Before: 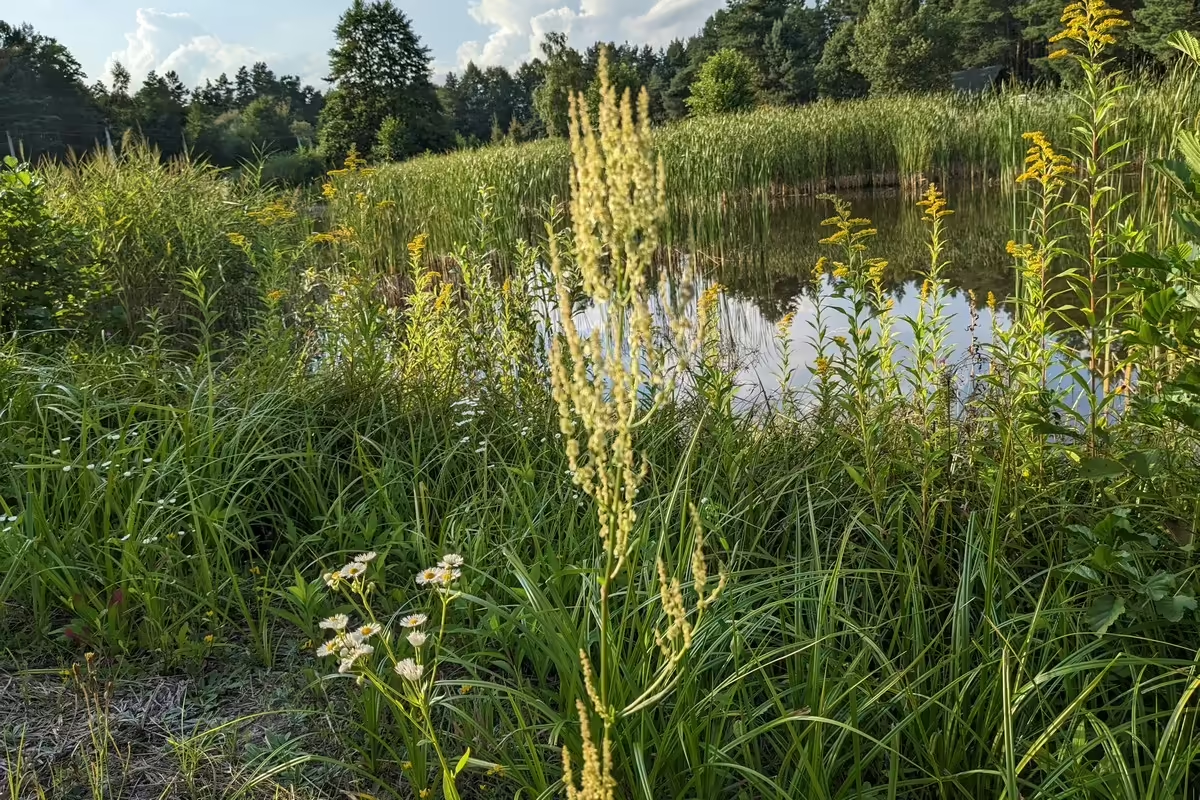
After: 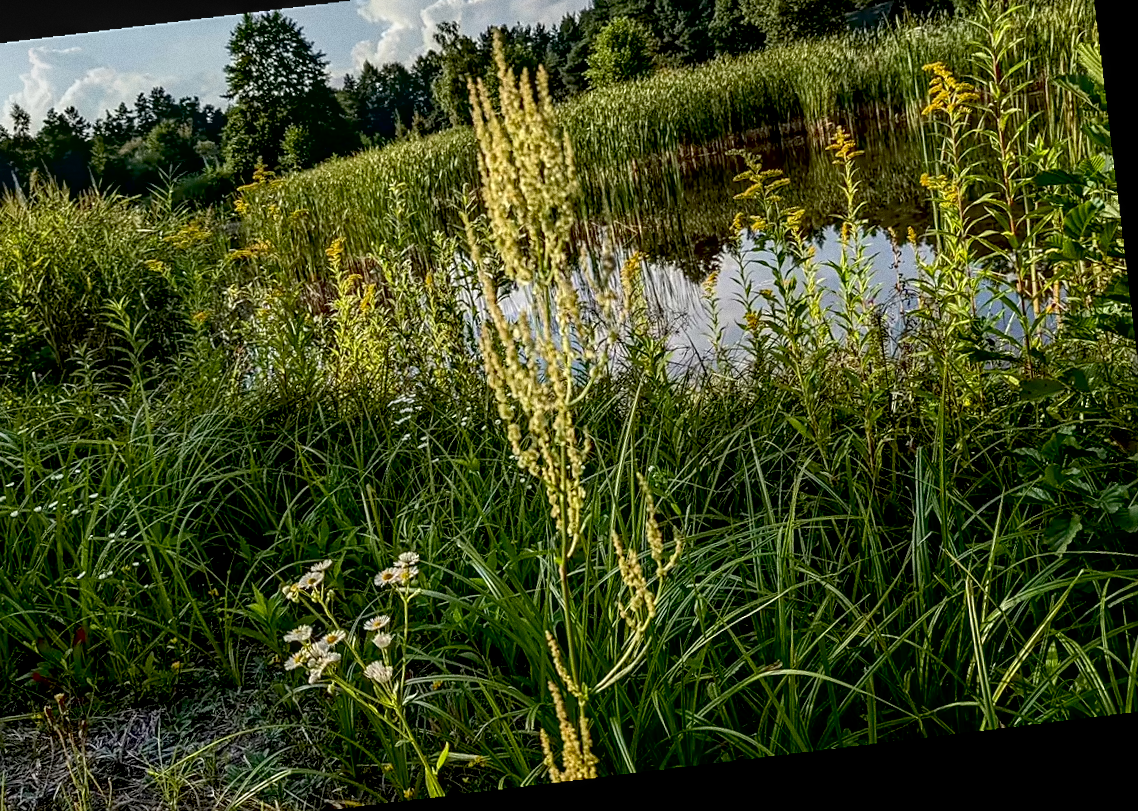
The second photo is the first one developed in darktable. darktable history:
exposure: black level correction 0.029, exposure -0.073 EV, compensate highlight preservation false
contrast brightness saturation: brightness -0.09
local contrast: on, module defaults
crop and rotate: angle 1.96°, left 5.673%, top 5.673%
sharpen: radius 1.864, amount 0.398, threshold 1.271
grain: coarseness 0.47 ISO
rotate and perspective: rotation -4.98°, automatic cropping off
